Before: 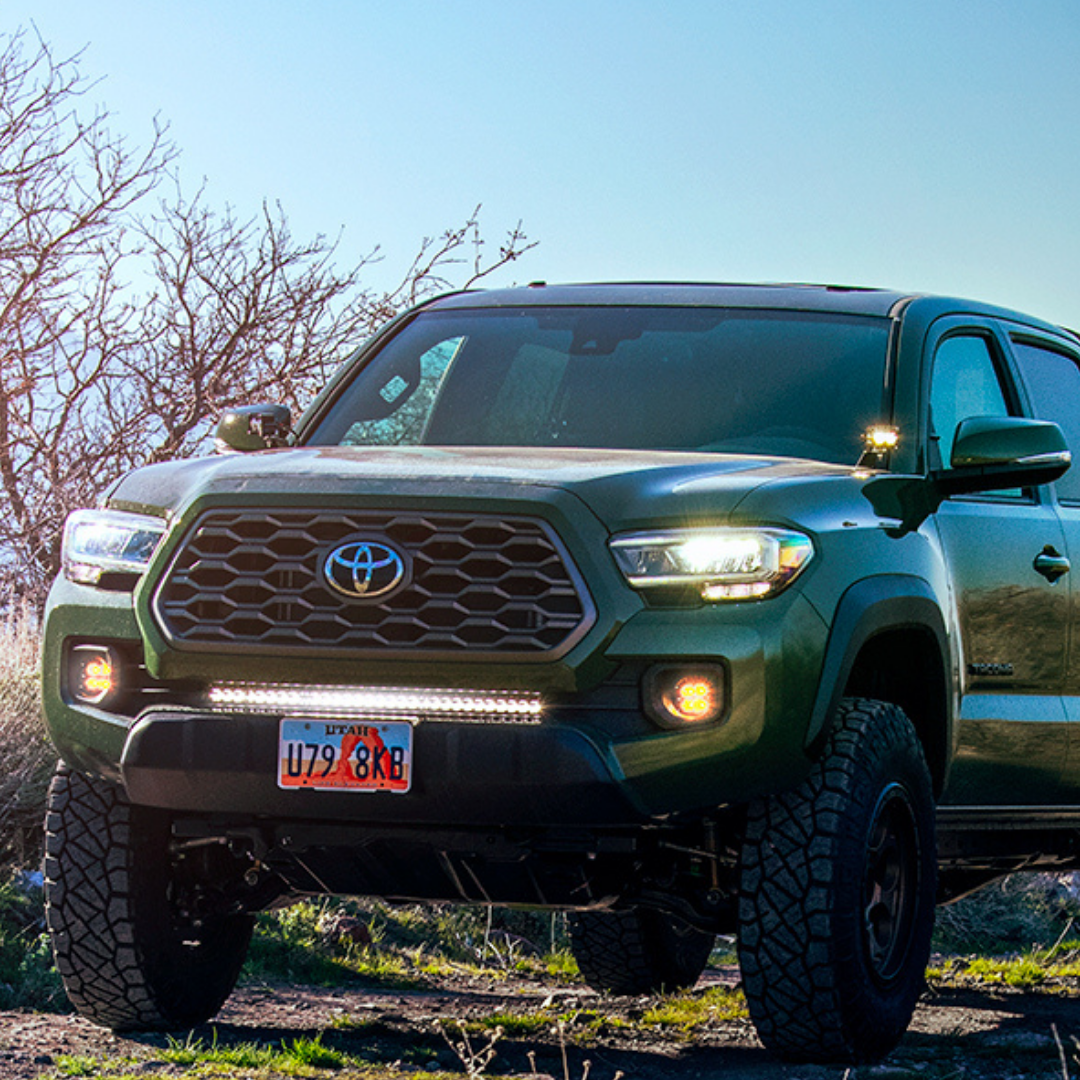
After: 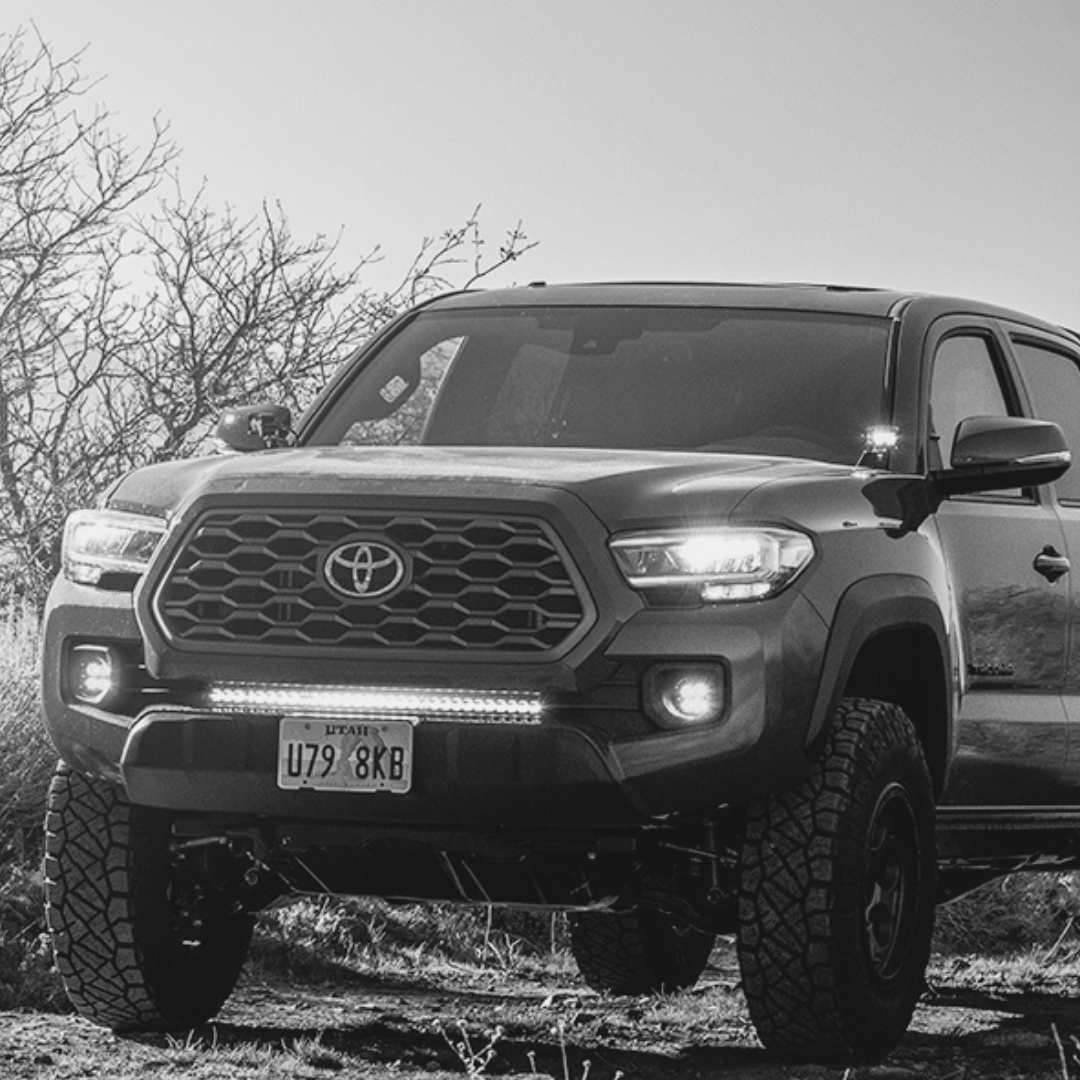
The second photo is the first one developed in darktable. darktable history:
contrast brightness saturation: contrast -0.103, brightness 0.052, saturation 0.076
color zones: curves: ch1 [(0, -0.394) (0.143, -0.394) (0.286, -0.394) (0.429, -0.392) (0.571, -0.391) (0.714, -0.391) (0.857, -0.391) (1, -0.394)]
